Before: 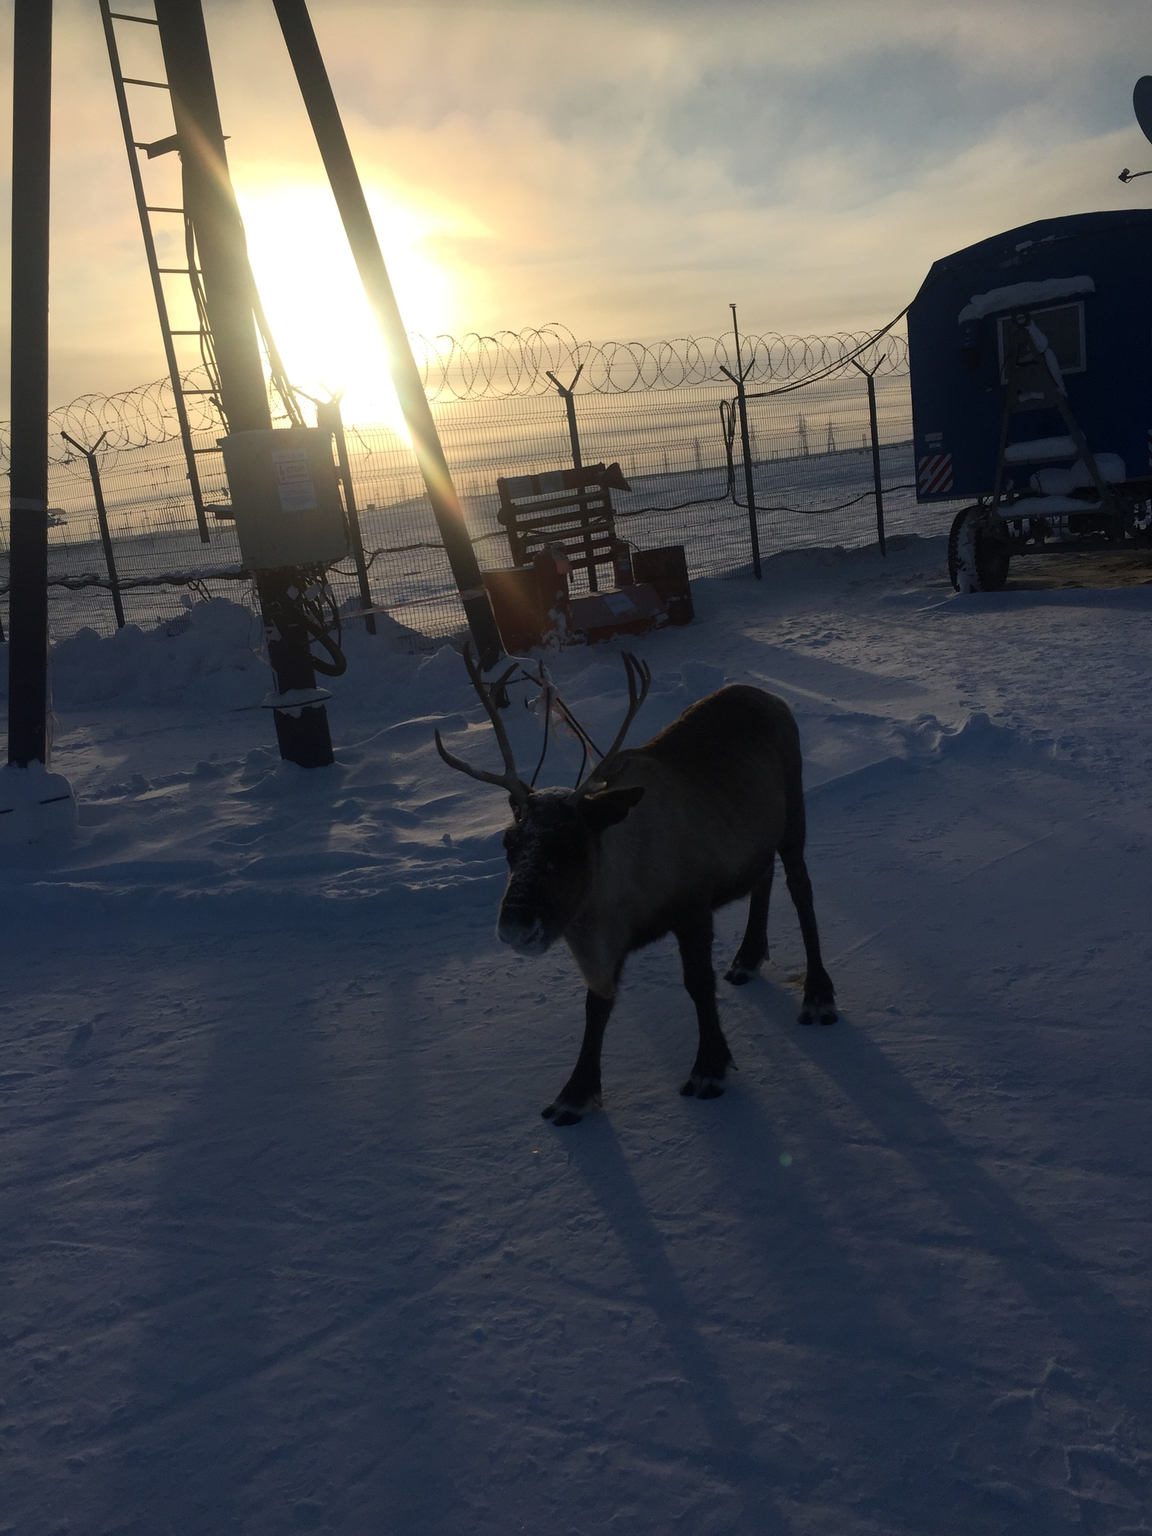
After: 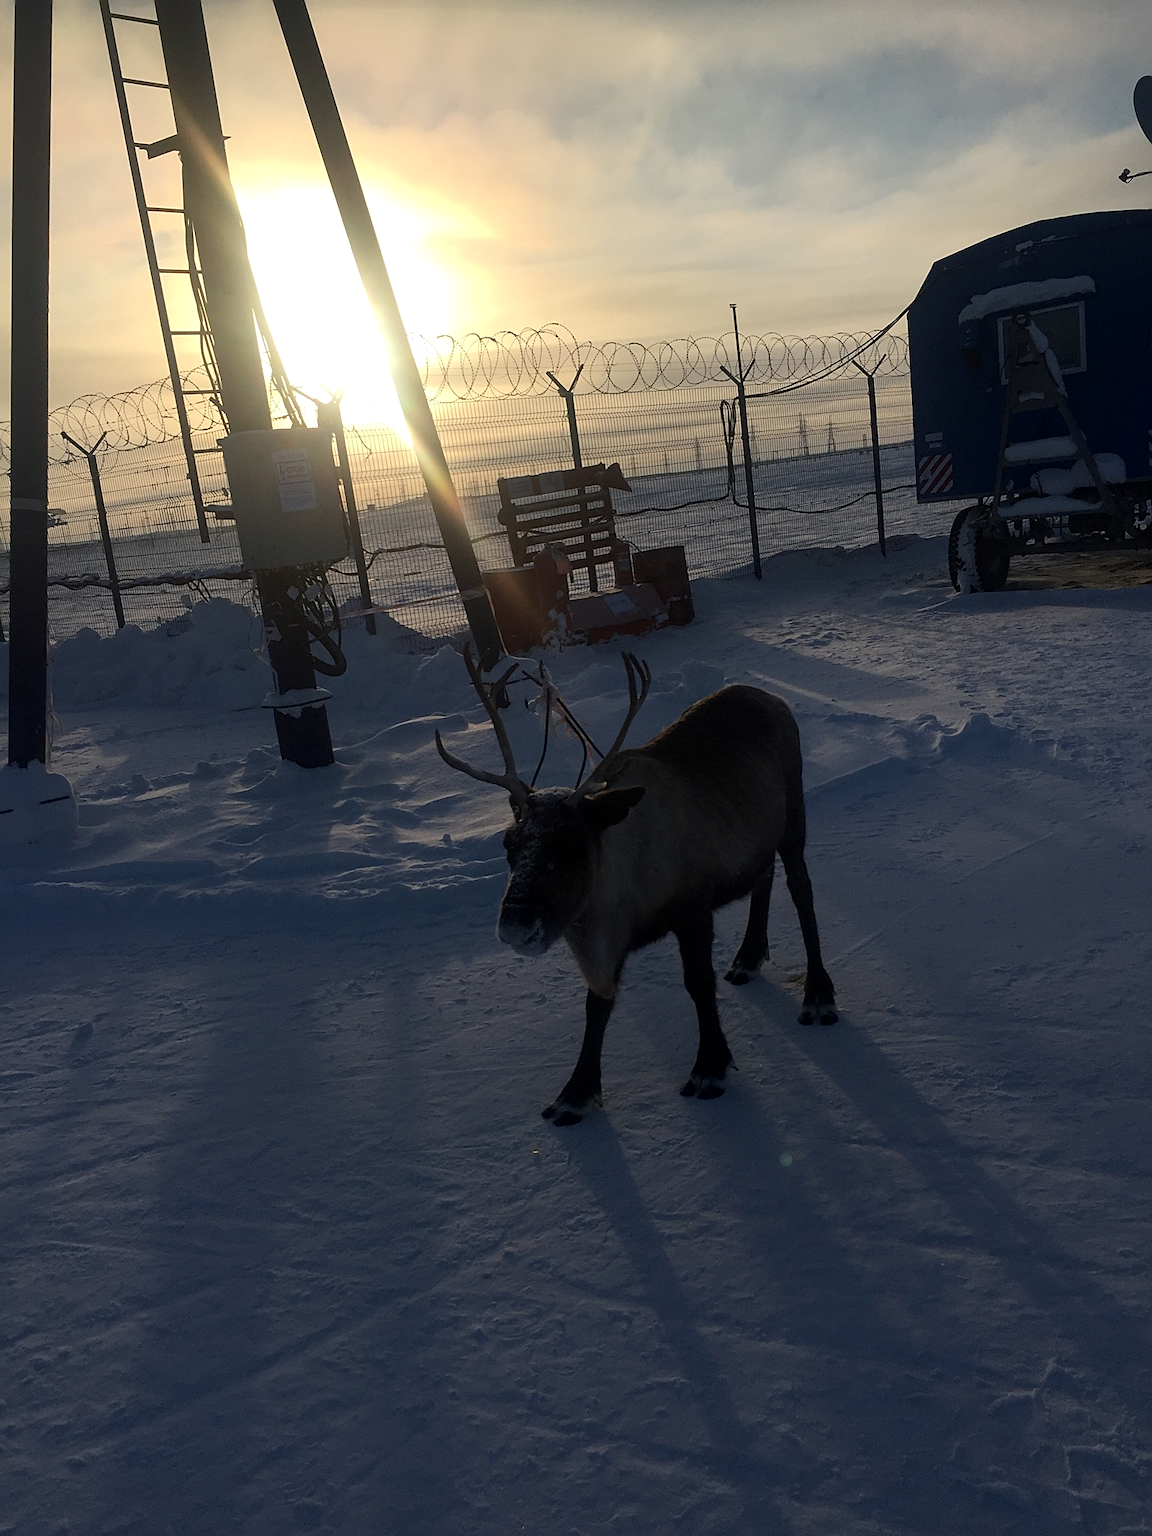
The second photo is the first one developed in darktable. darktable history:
sharpen: on, module defaults
local contrast: highlights 100%, shadows 99%, detail 119%, midtone range 0.2
